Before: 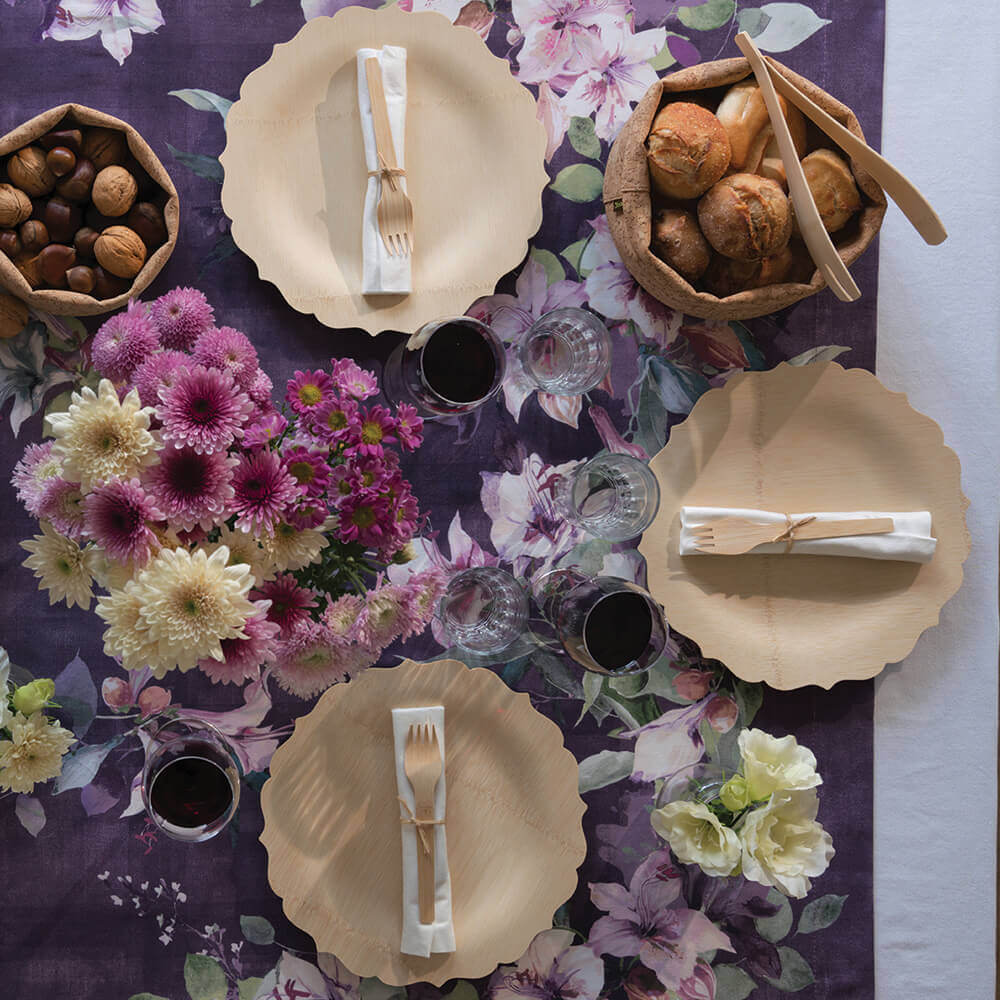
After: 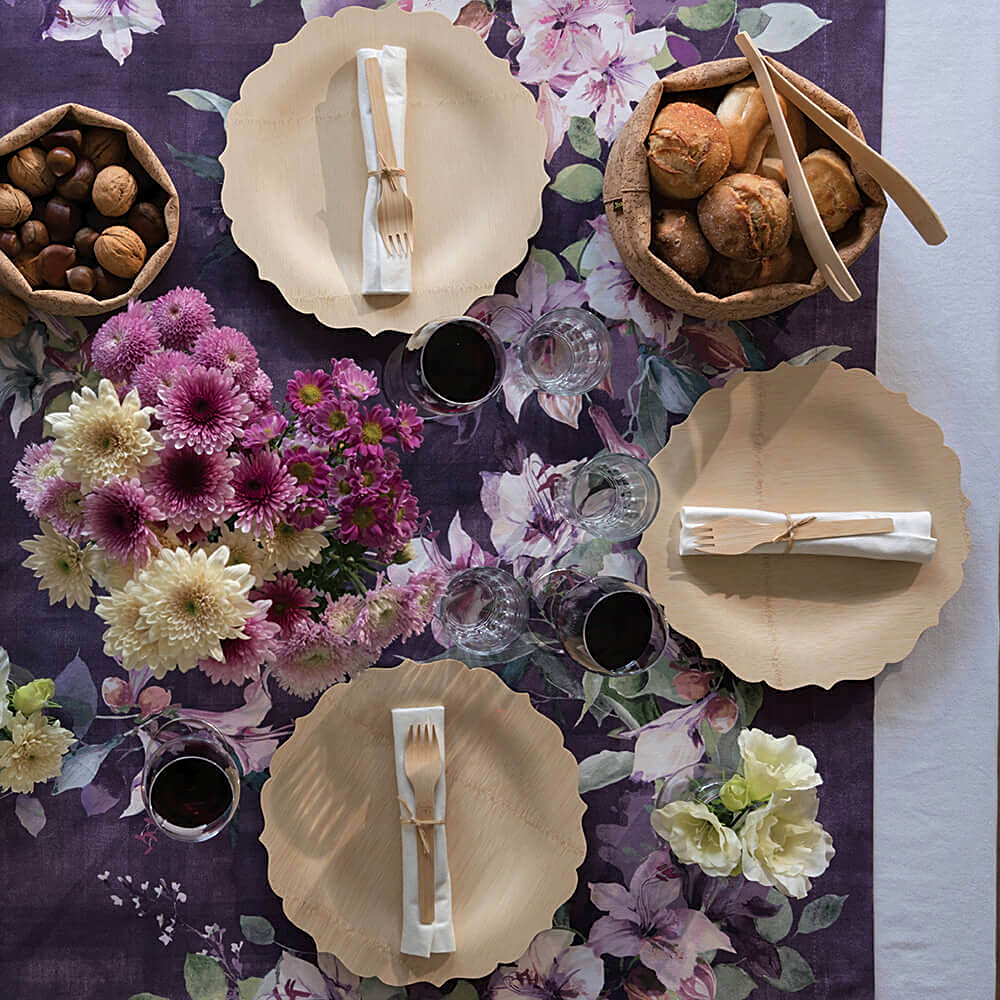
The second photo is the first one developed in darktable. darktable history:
contrast equalizer: y [[0.524 ×6], [0.512 ×6], [0.379 ×6], [0 ×6], [0 ×6]], mix 0.74
tone equalizer: edges refinement/feathering 500, mask exposure compensation -1.57 EV, preserve details no
sharpen: on, module defaults
